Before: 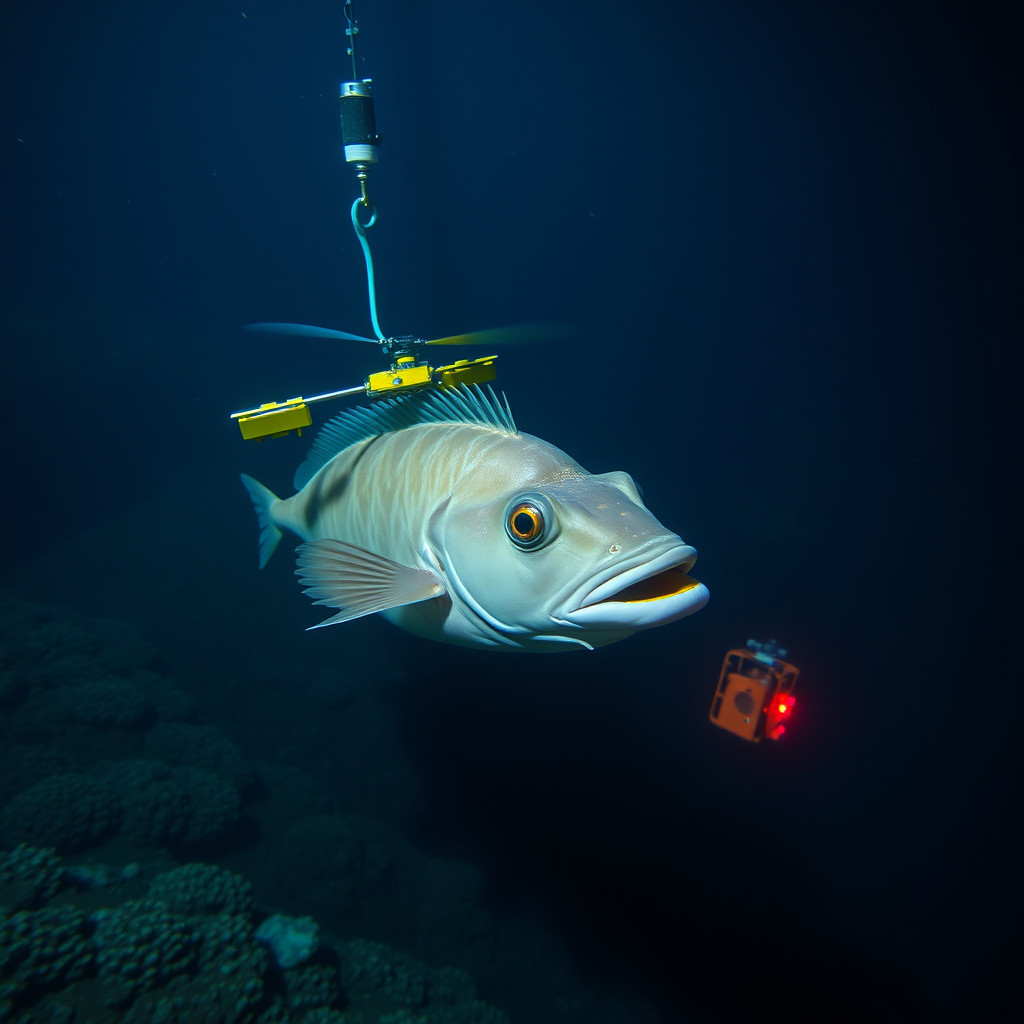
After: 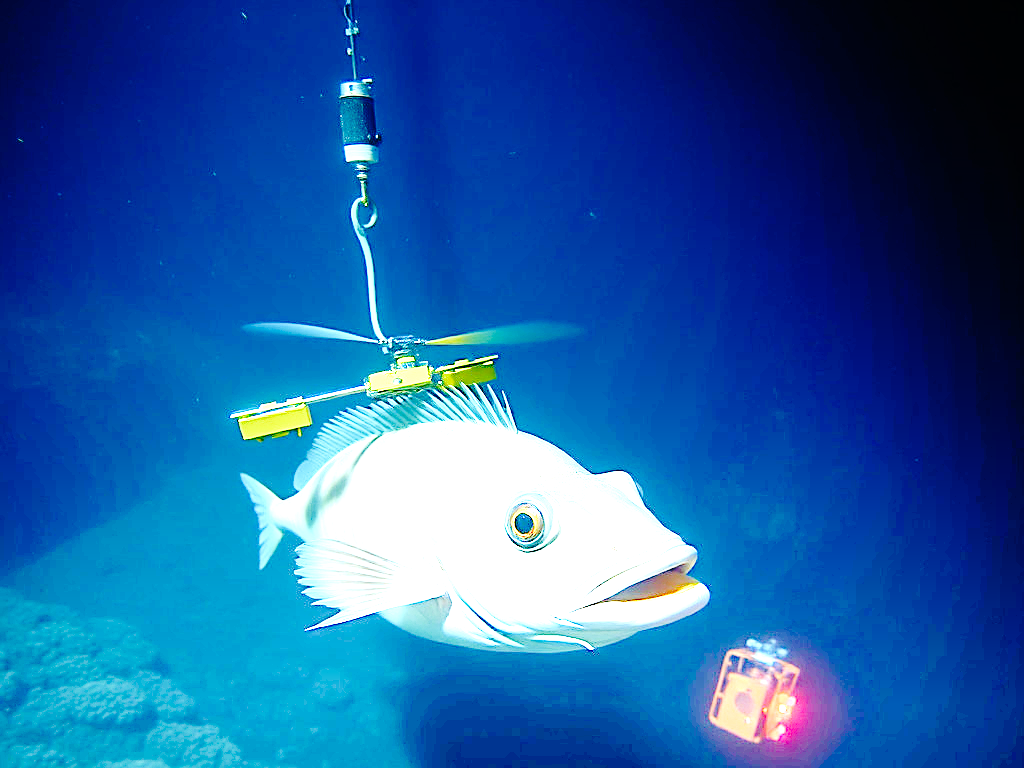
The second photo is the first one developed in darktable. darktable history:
sharpen: on, module defaults
exposure: exposure 1.15 EV, compensate highlight preservation false
base curve: curves: ch0 [(0, 0) (0.036, 0.01) (0.123, 0.254) (0.258, 0.504) (0.507, 0.748) (1, 1)], preserve colors none
crop: bottom 24.967%
graduated density: density -3.9 EV
